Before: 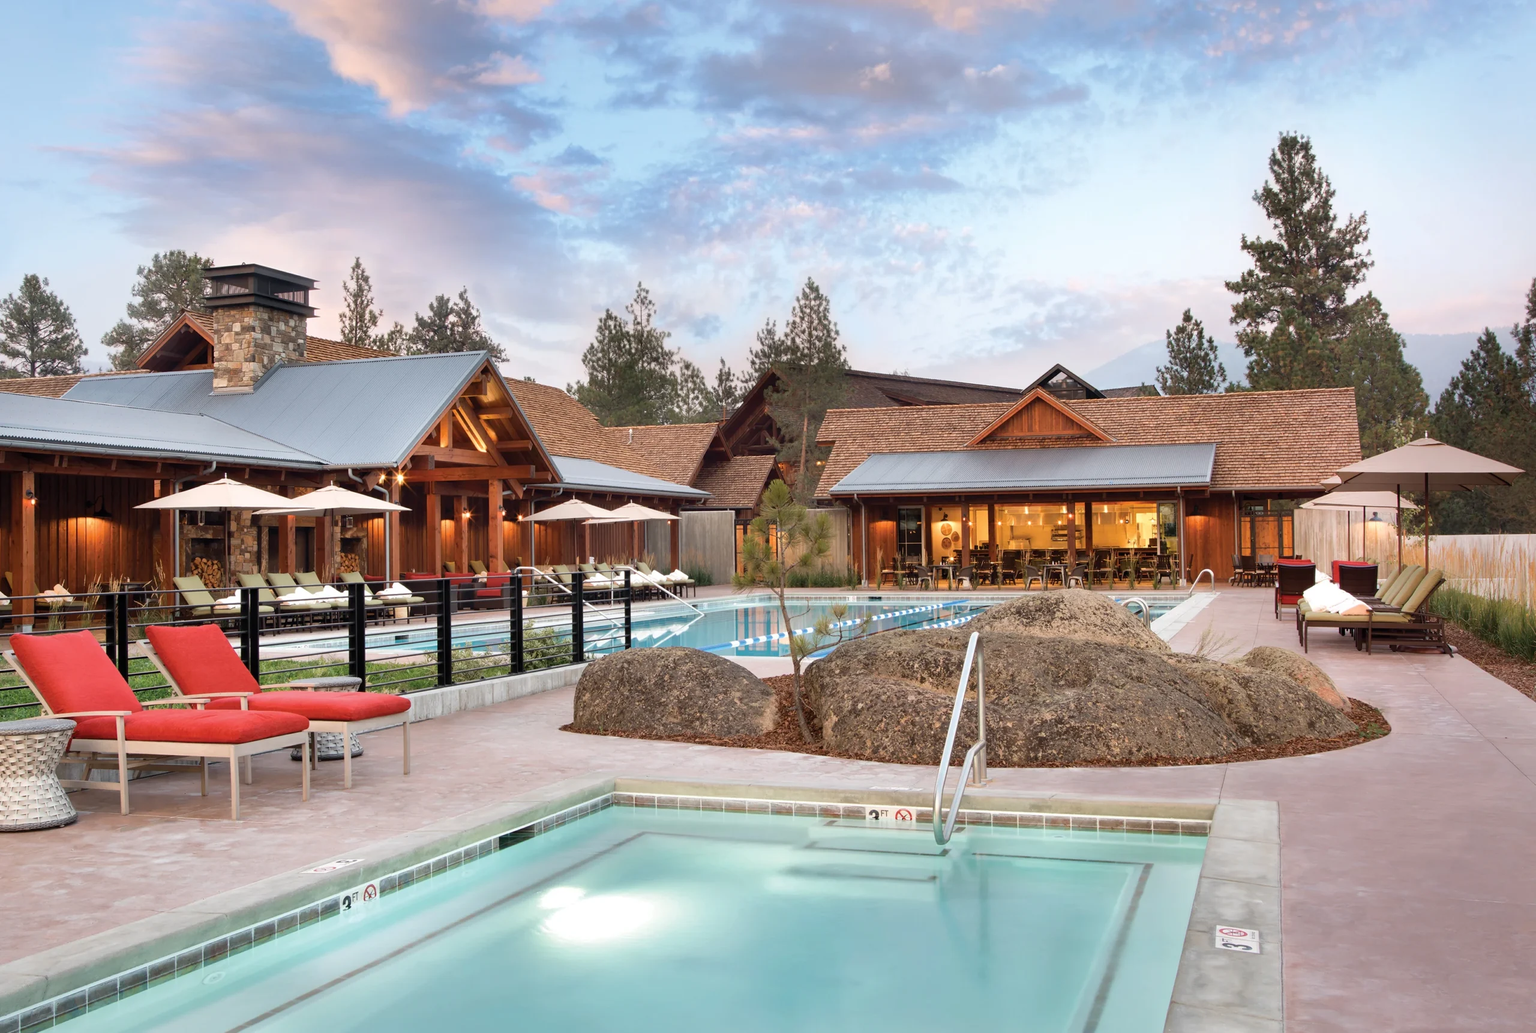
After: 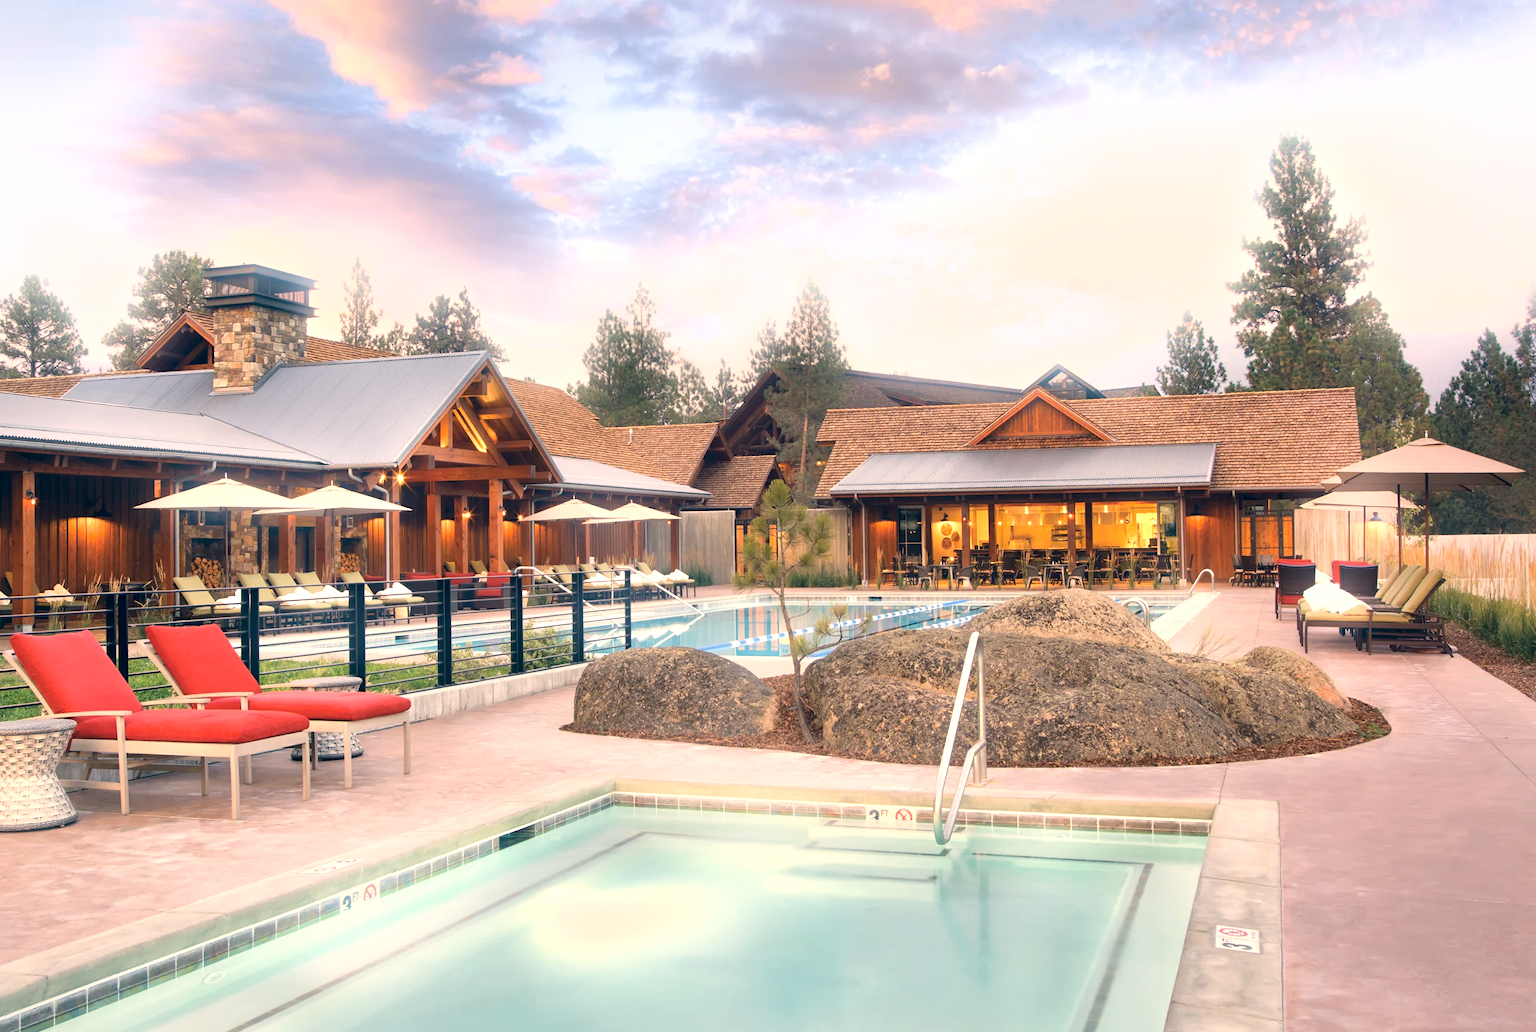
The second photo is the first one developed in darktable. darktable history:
color correction: highlights a* 10.32, highlights b* 14.66, shadows a* -9.59, shadows b* -15.02
bloom: size 9%, threshold 100%, strength 7%
exposure: black level correction 0, exposure 0.5 EV, compensate exposure bias true, compensate highlight preservation false
